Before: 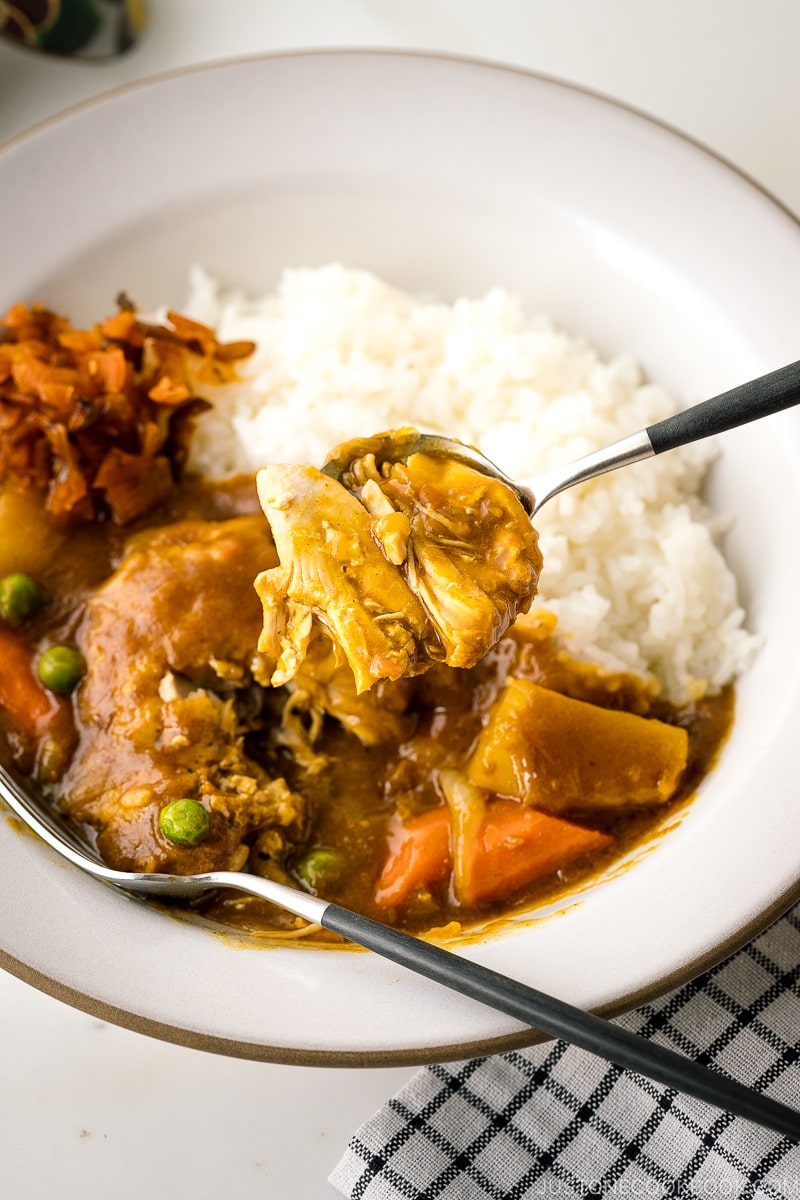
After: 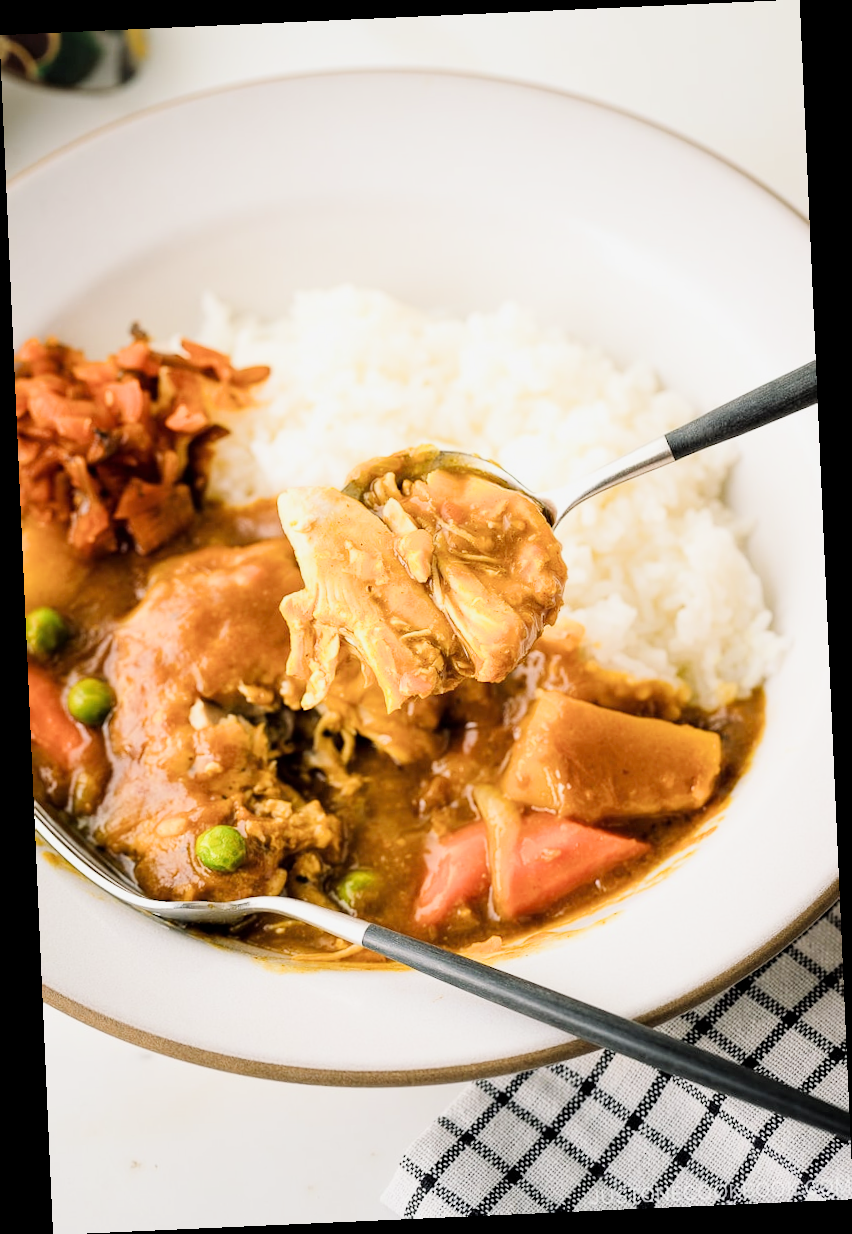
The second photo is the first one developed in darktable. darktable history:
filmic rgb: black relative exposure -7.65 EV, white relative exposure 4.56 EV, hardness 3.61
rotate and perspective: rotation -2.56°, automatic cropping off
exposure: black level correction 0, exposure 1.198 EV, compensate exposure bias true, compensate highlight preservation false
